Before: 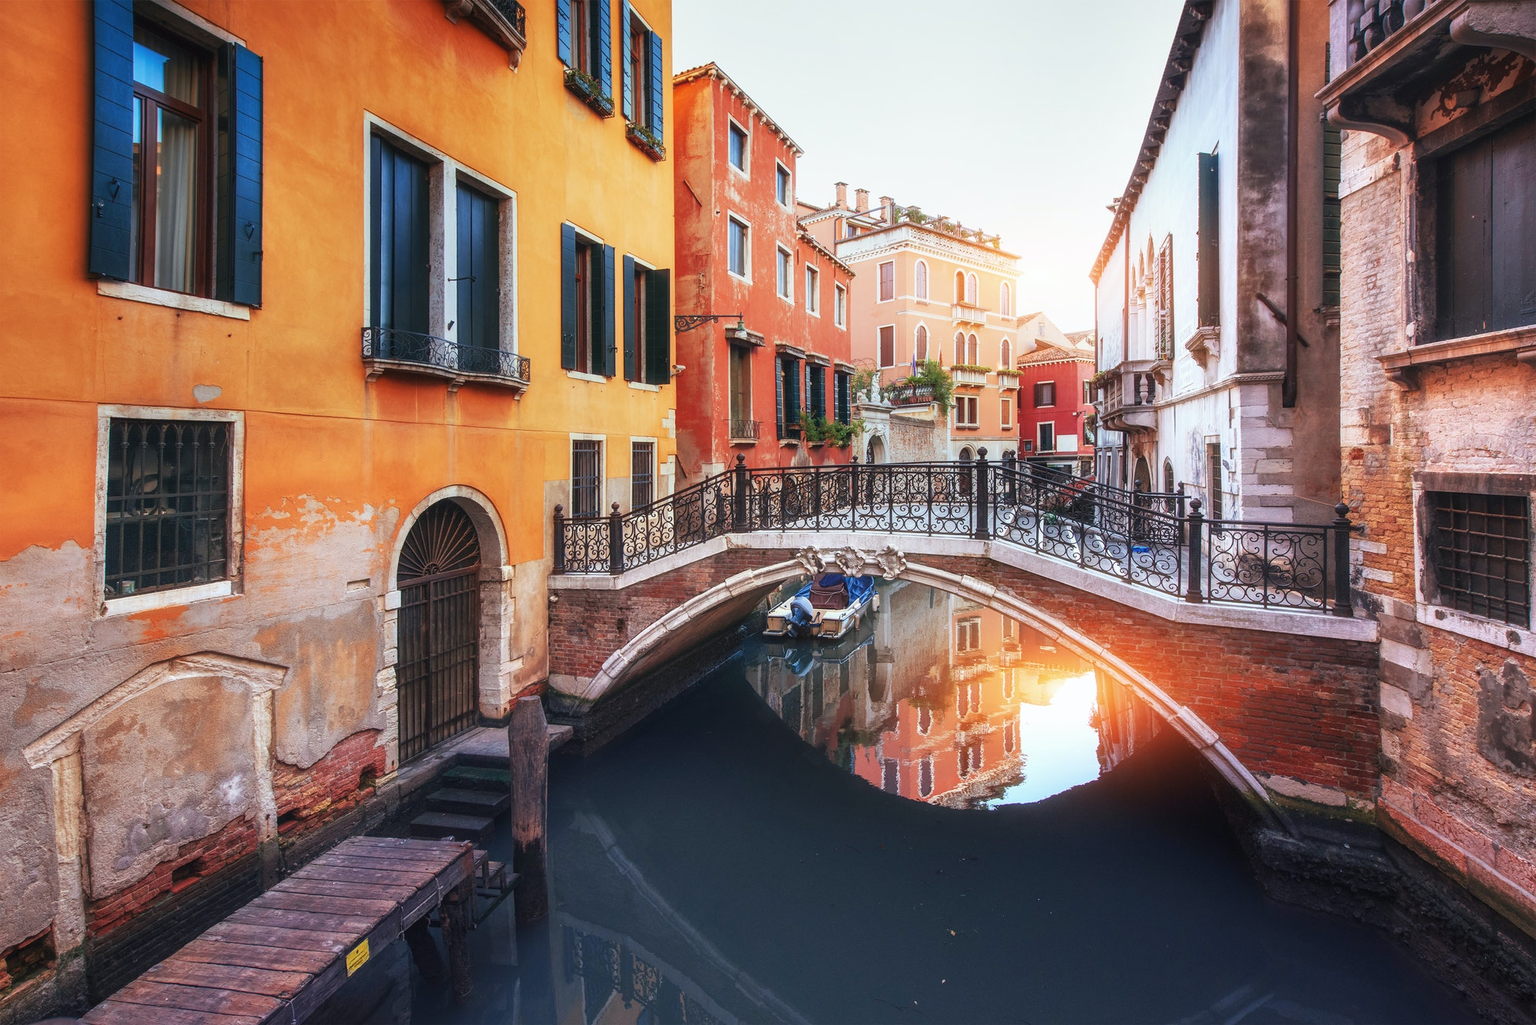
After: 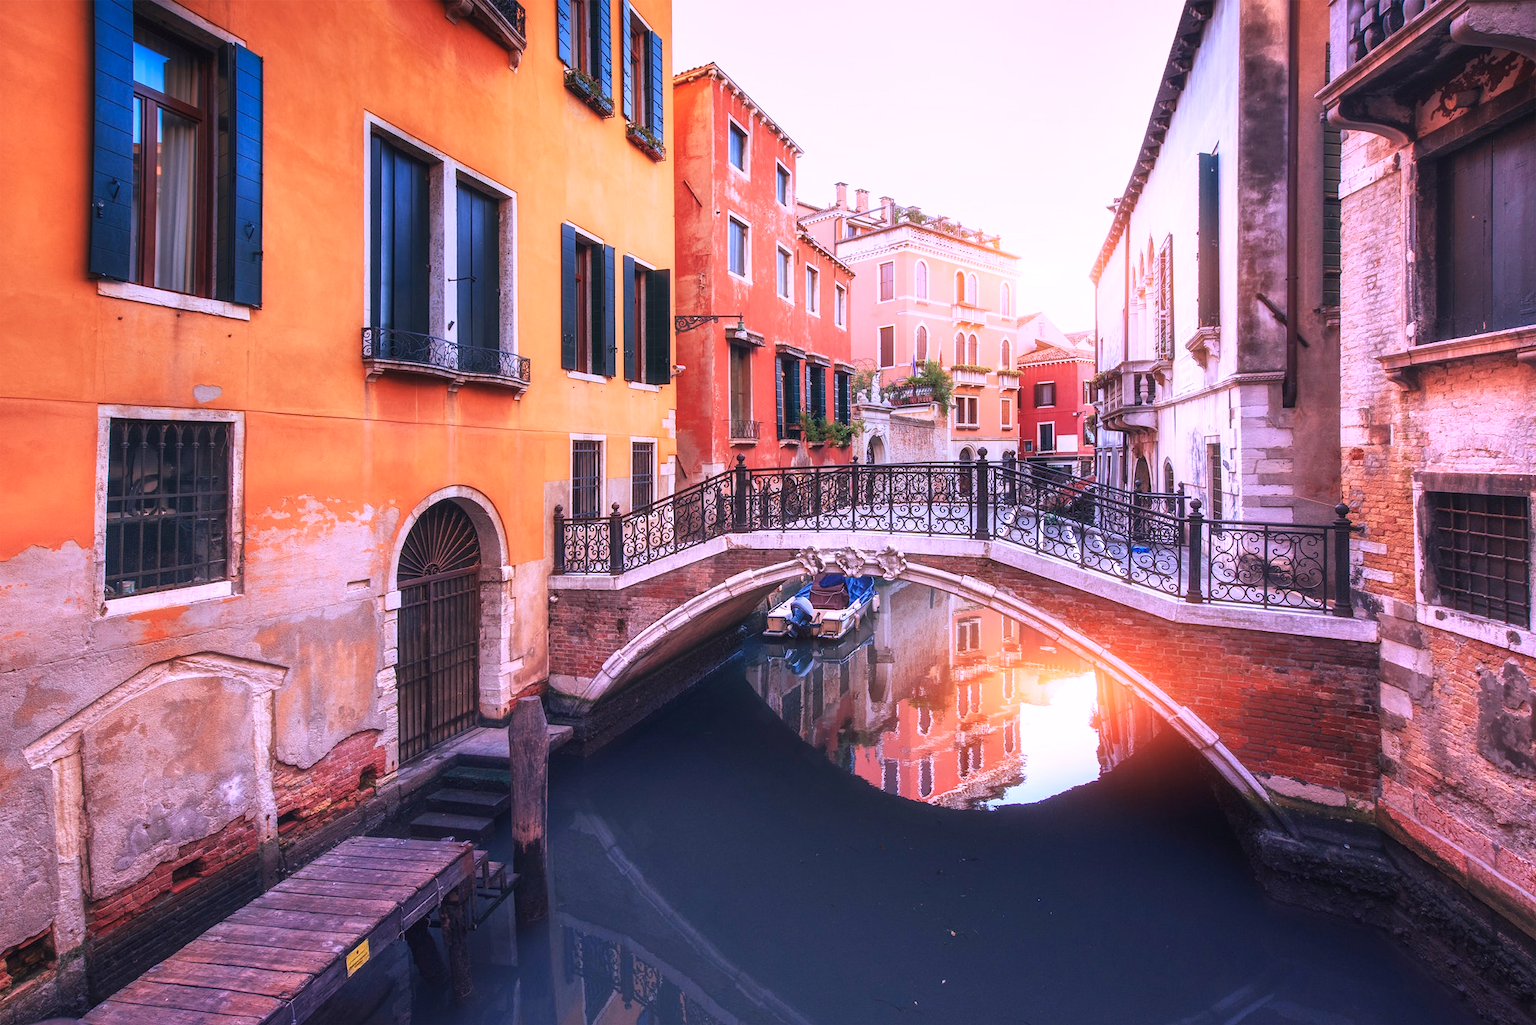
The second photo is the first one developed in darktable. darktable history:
white balance: red 1.188, blue 1.11
color calibration: illuminant as shot in camera, x 0.37, y 0.382, temperature 4313.32 K
